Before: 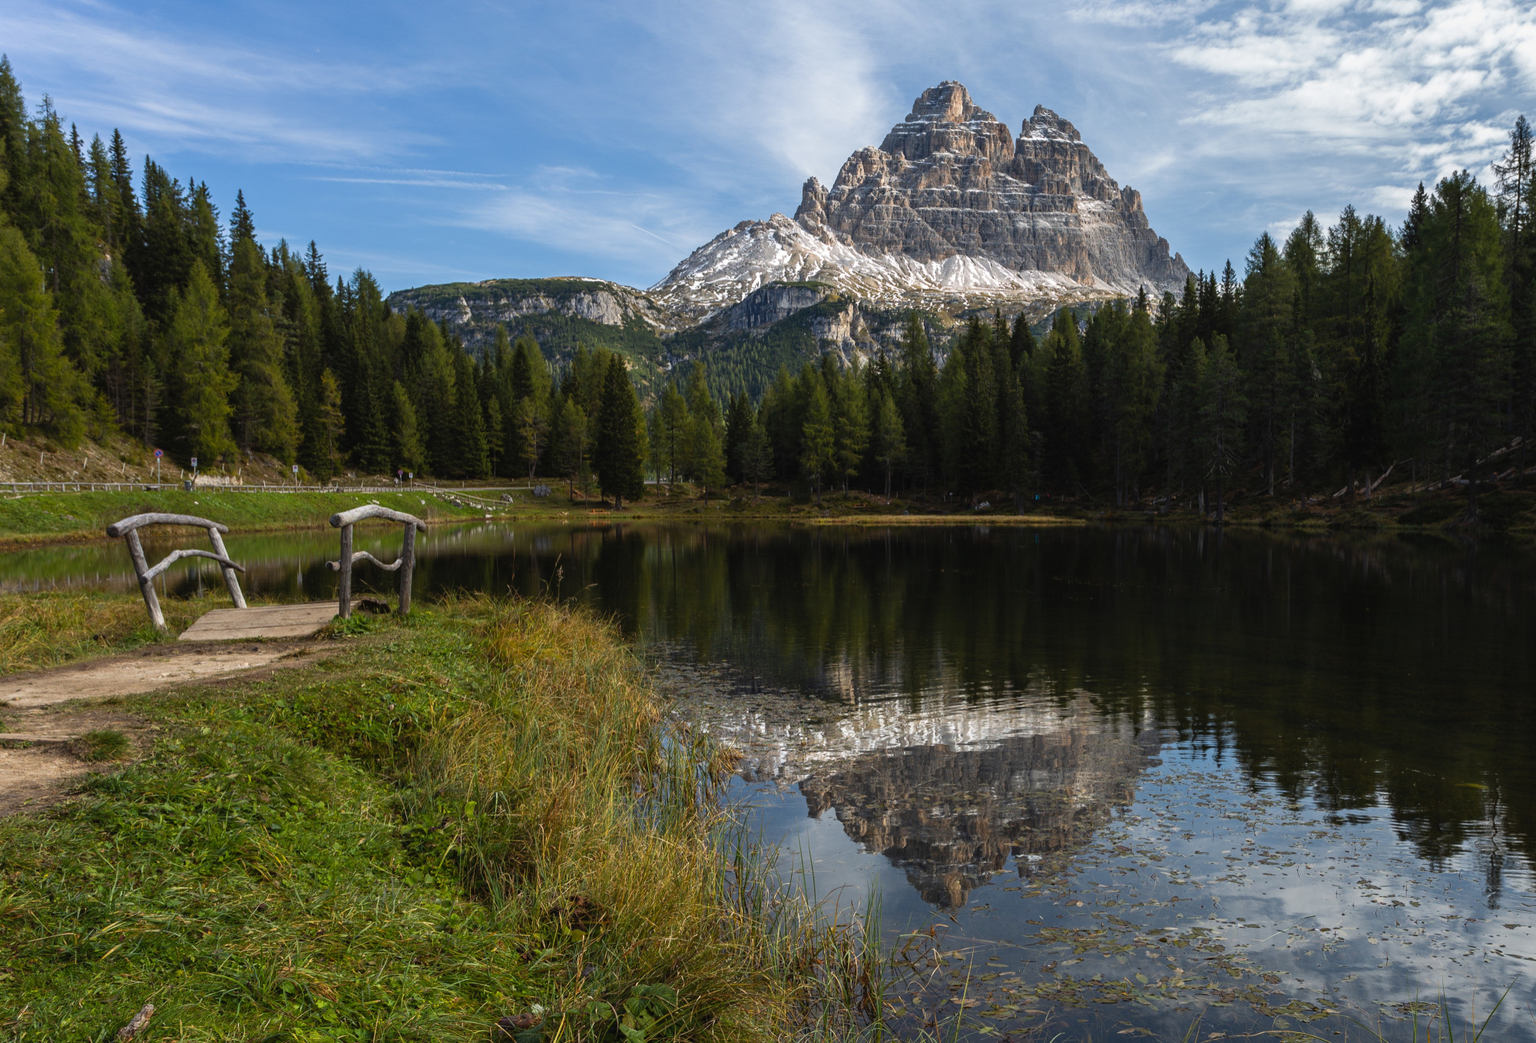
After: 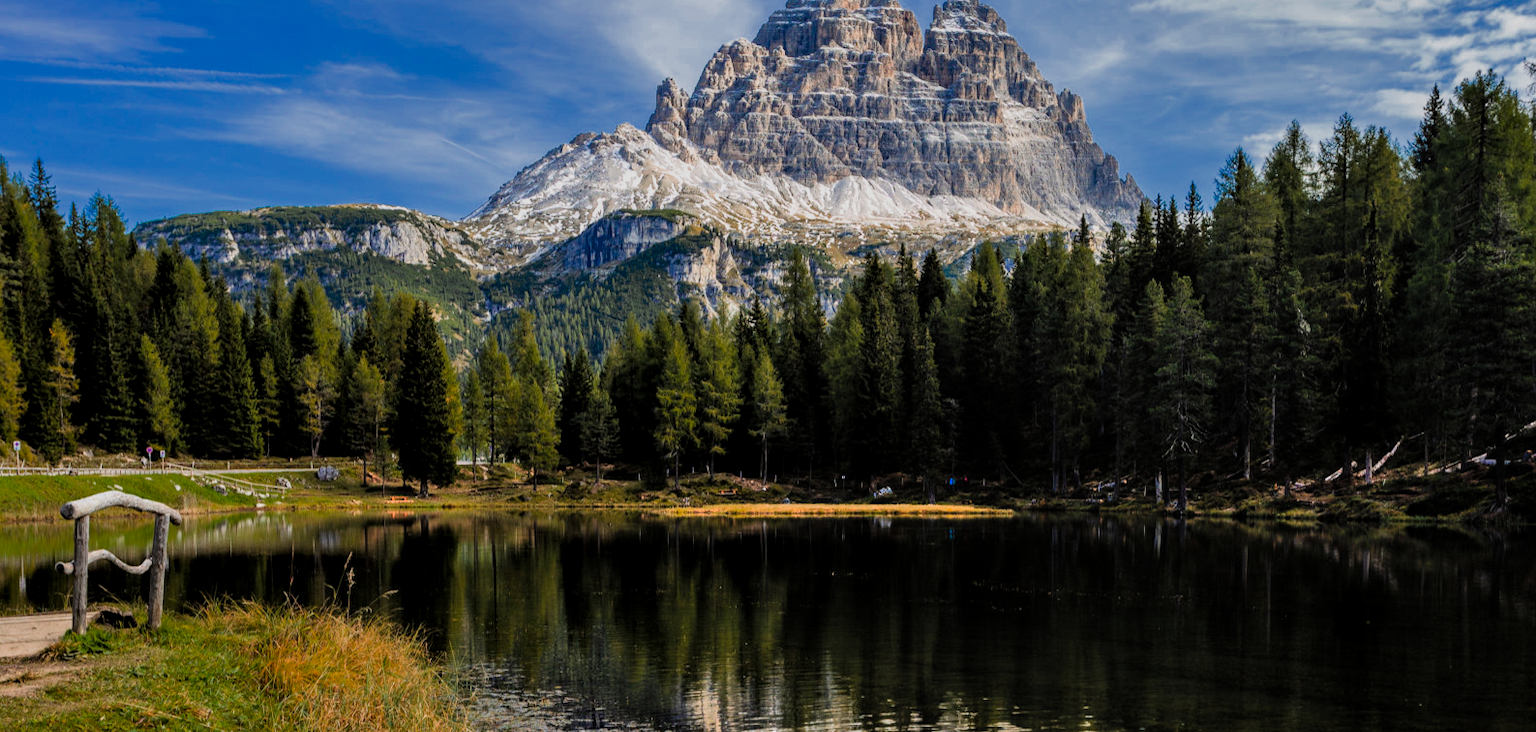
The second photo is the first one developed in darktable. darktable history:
local contrast: on, module defaults
crop: left 18.361%, top 11.092%, right 2.271%, bottom 33.158%
color zones: curves: ch0 [(0, 0.553) (0.123, 0.58) (0.23, 0.419) (0.468, 0.155) (0.605, 0.132) (0.723, 0.063) (0.833, 0.172) (0.921, 0.468)]; ch1 [(0.025, 0.645) (0.229, 0.584) (0.326, 0.551) (0.537, 0.446) (0.599, 0.911) (0.708, 1) (0.805, 0.944)]; ch2 [(0.086, 0.468) (0.254, 0.464) (0.638, 0.564) (0.702, 0.592) (0.768, 0.564)]
filmic rgb: black relative exposure -6.21 EV, white relative exposure 6.94 EV, threshold 3.02 EV, hardness 2.24, enable highlight reconstruction true
exposure: black level correction 0, exposure 0.694 EV, compensate highlight preservation false
shadows and highlights: soften with gaussian
